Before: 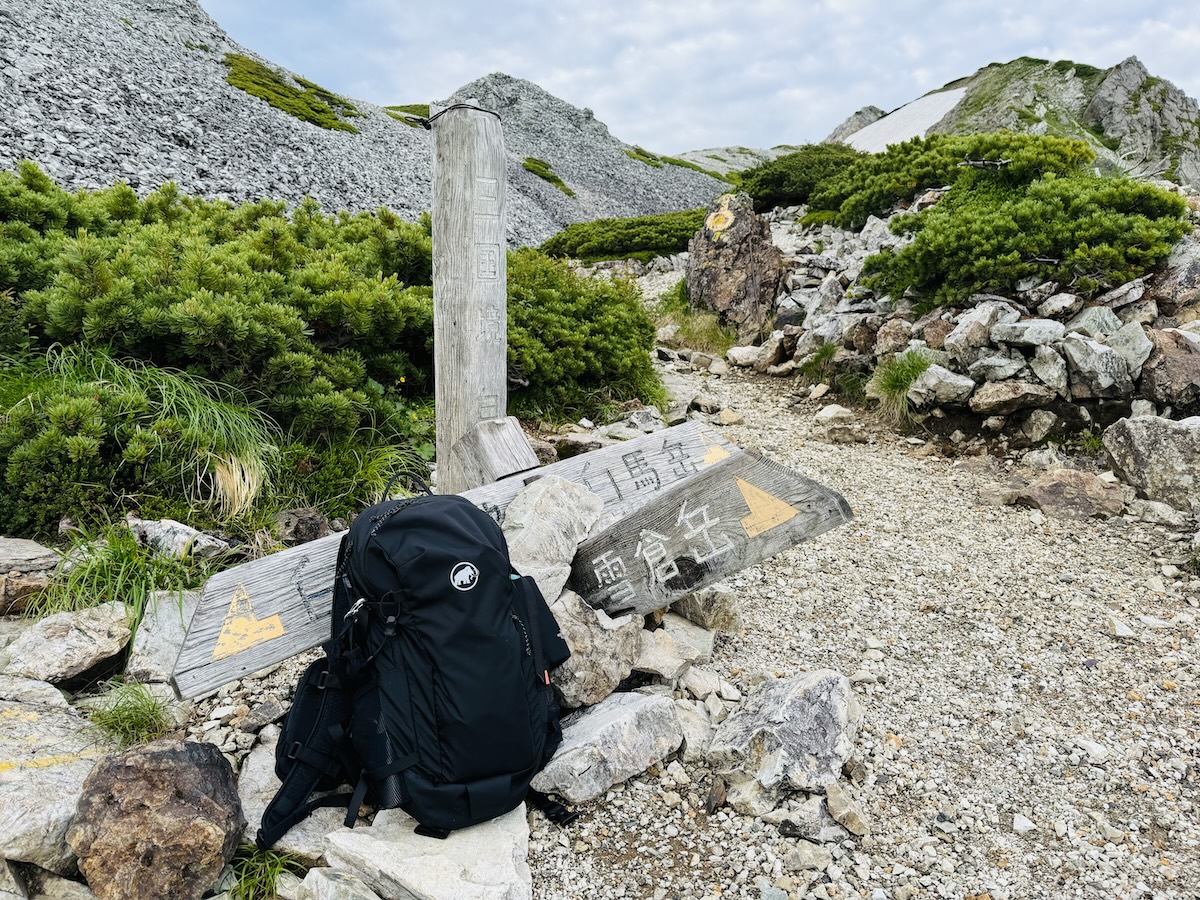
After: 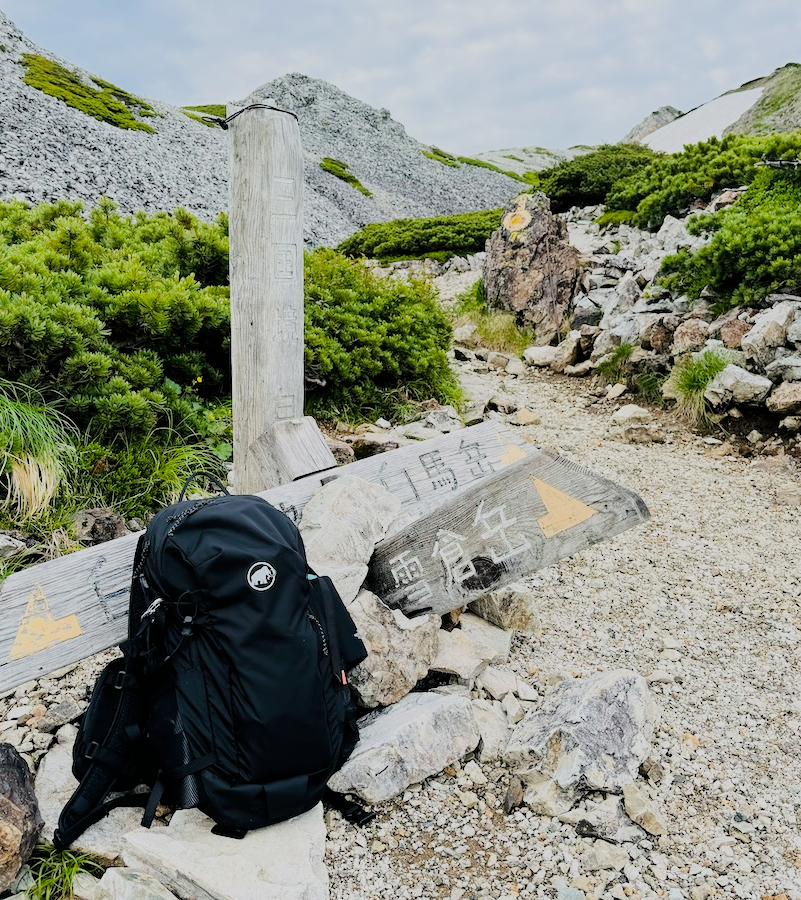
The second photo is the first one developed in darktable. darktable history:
filmic rgb: black relative exposure -6.93 EV, white relative exposure 5.65 EV, hardness 2.85
crop: left 16.991%, right 16.232%
exposure: black level correction 0, exposure 0.498 EV, compensate highlight preservation false
